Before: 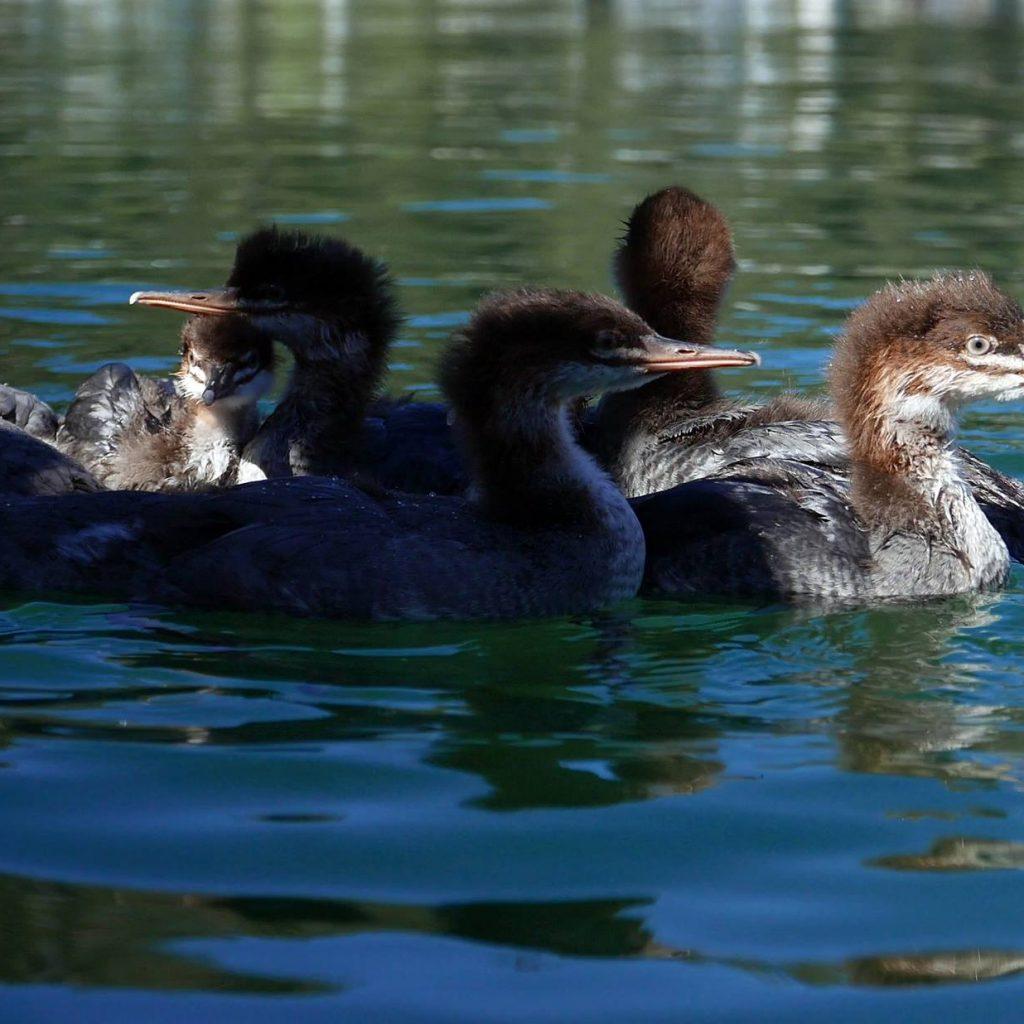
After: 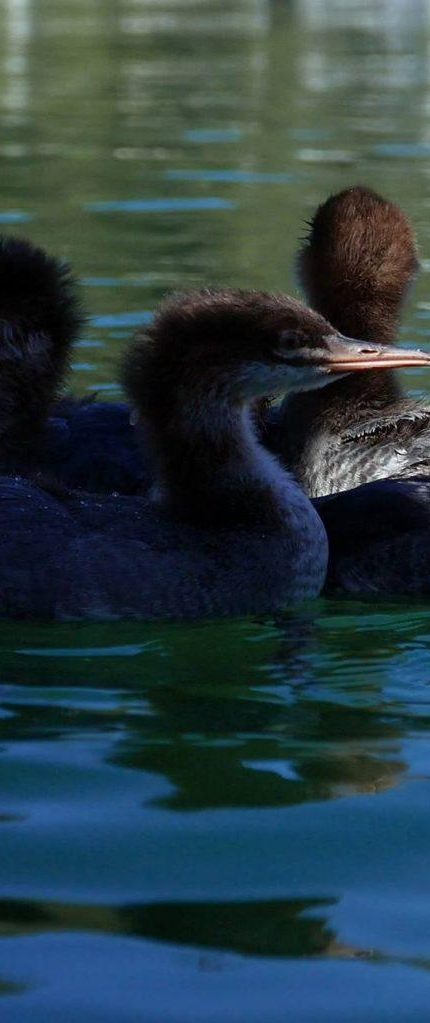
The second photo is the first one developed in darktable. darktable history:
crop: left 30.996%, right 26.997%
